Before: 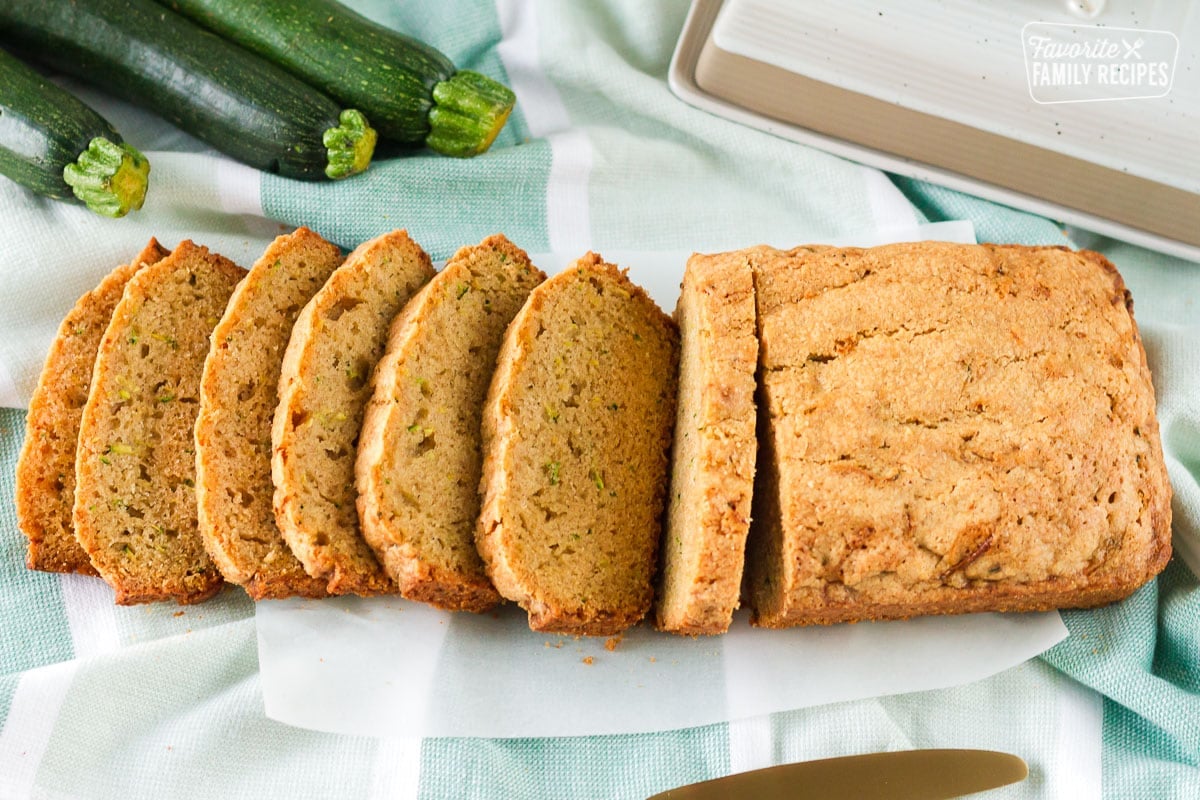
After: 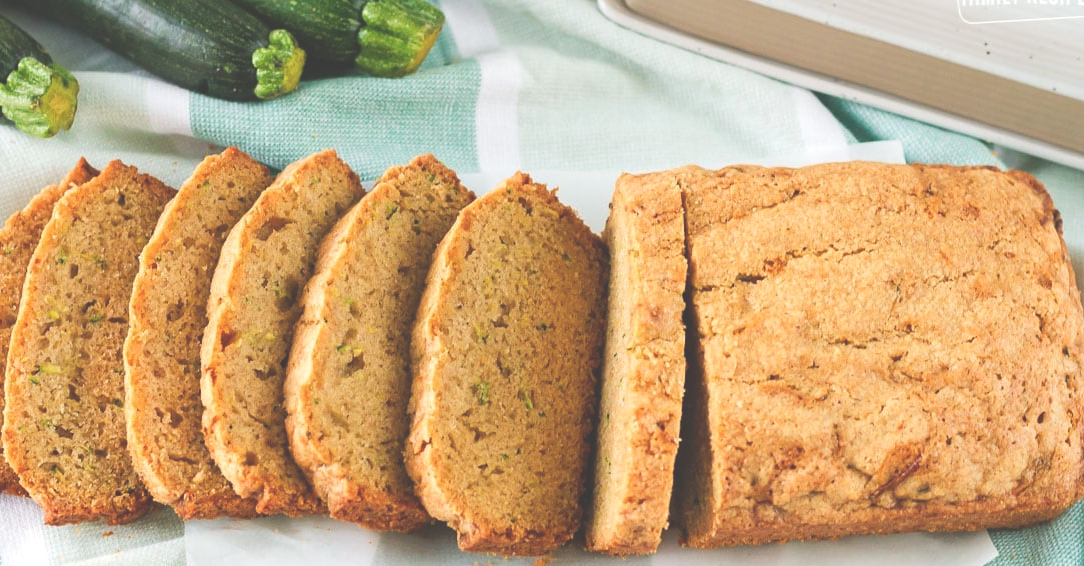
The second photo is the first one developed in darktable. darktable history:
crop: left 5.94%, top 10.049%, right 3.714%, bottom 19.146%
tone curve: color space Lab, independent channels, preserve colors none
exposure: black level correction -0.041, exposure 0.065 EV, compensate highlight preservation false
